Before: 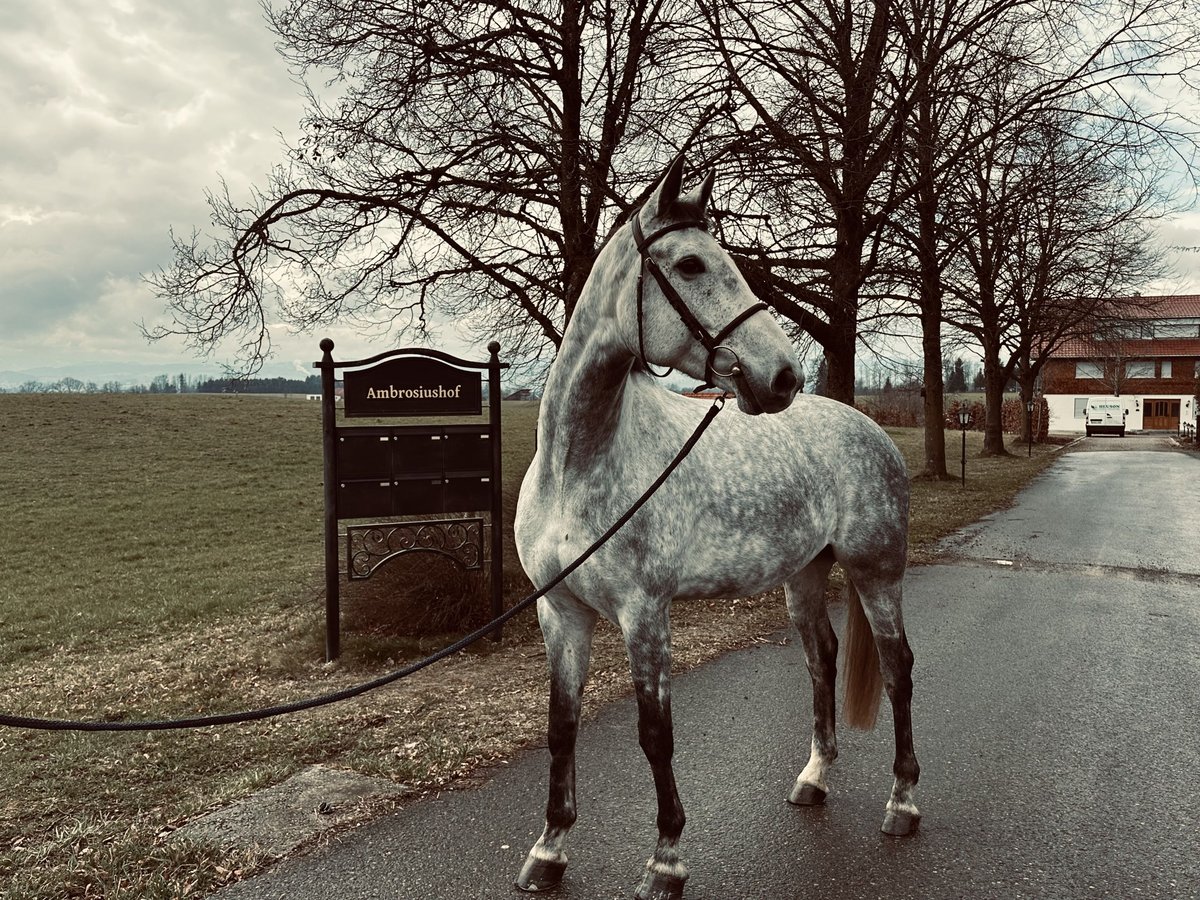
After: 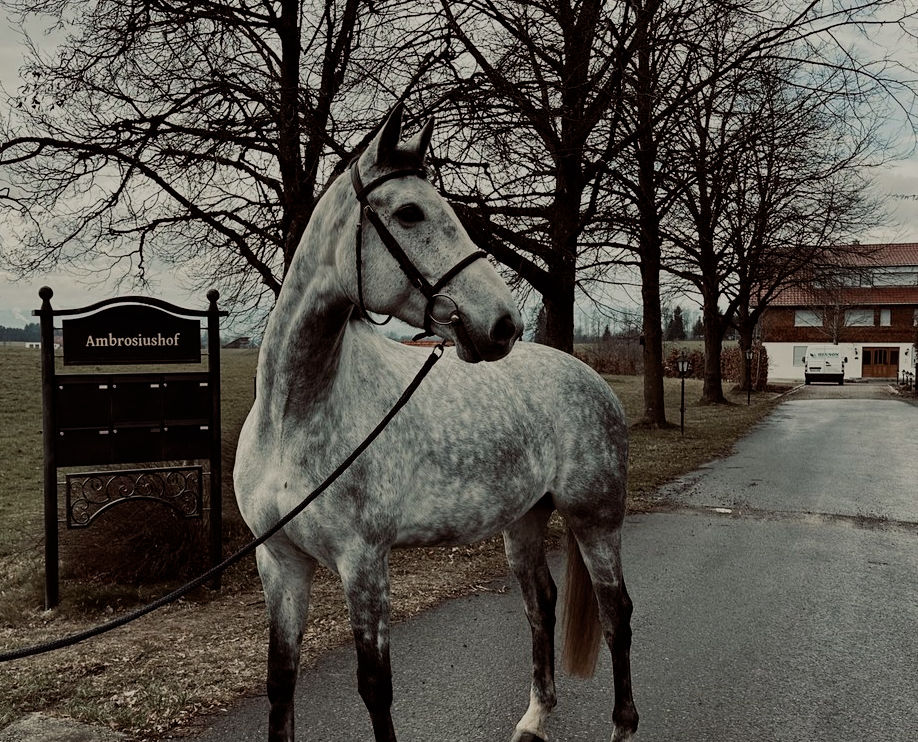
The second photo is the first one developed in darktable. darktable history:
crop: left 23.429%, top 5.871%, bottom 11.638%
filmic rgb: middle gray luminance 18.21%, black relative exposure -11.19 EV, white relative exposure 3.74 EV, target black luminance 0%, hardness 5.81, latitude 56.68%, contrast 0.964, shadows ↔ highlights balance 49.55%
exposure: exposure -0.598 EV, compensate exposure bias true, compensate highlight preservation false
